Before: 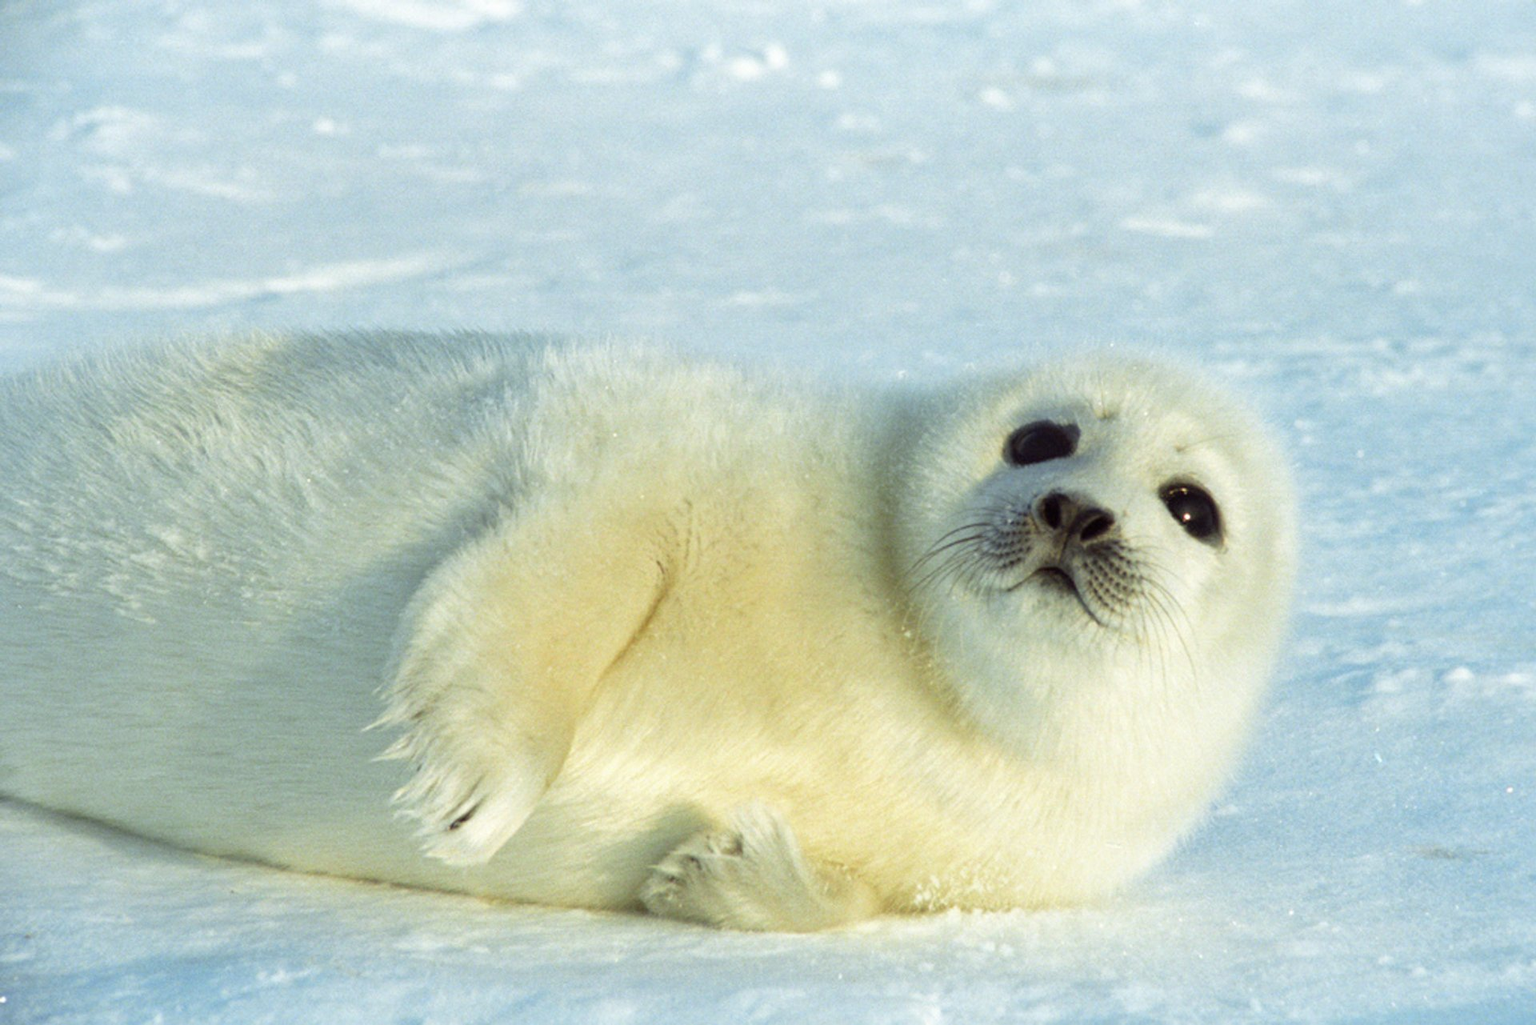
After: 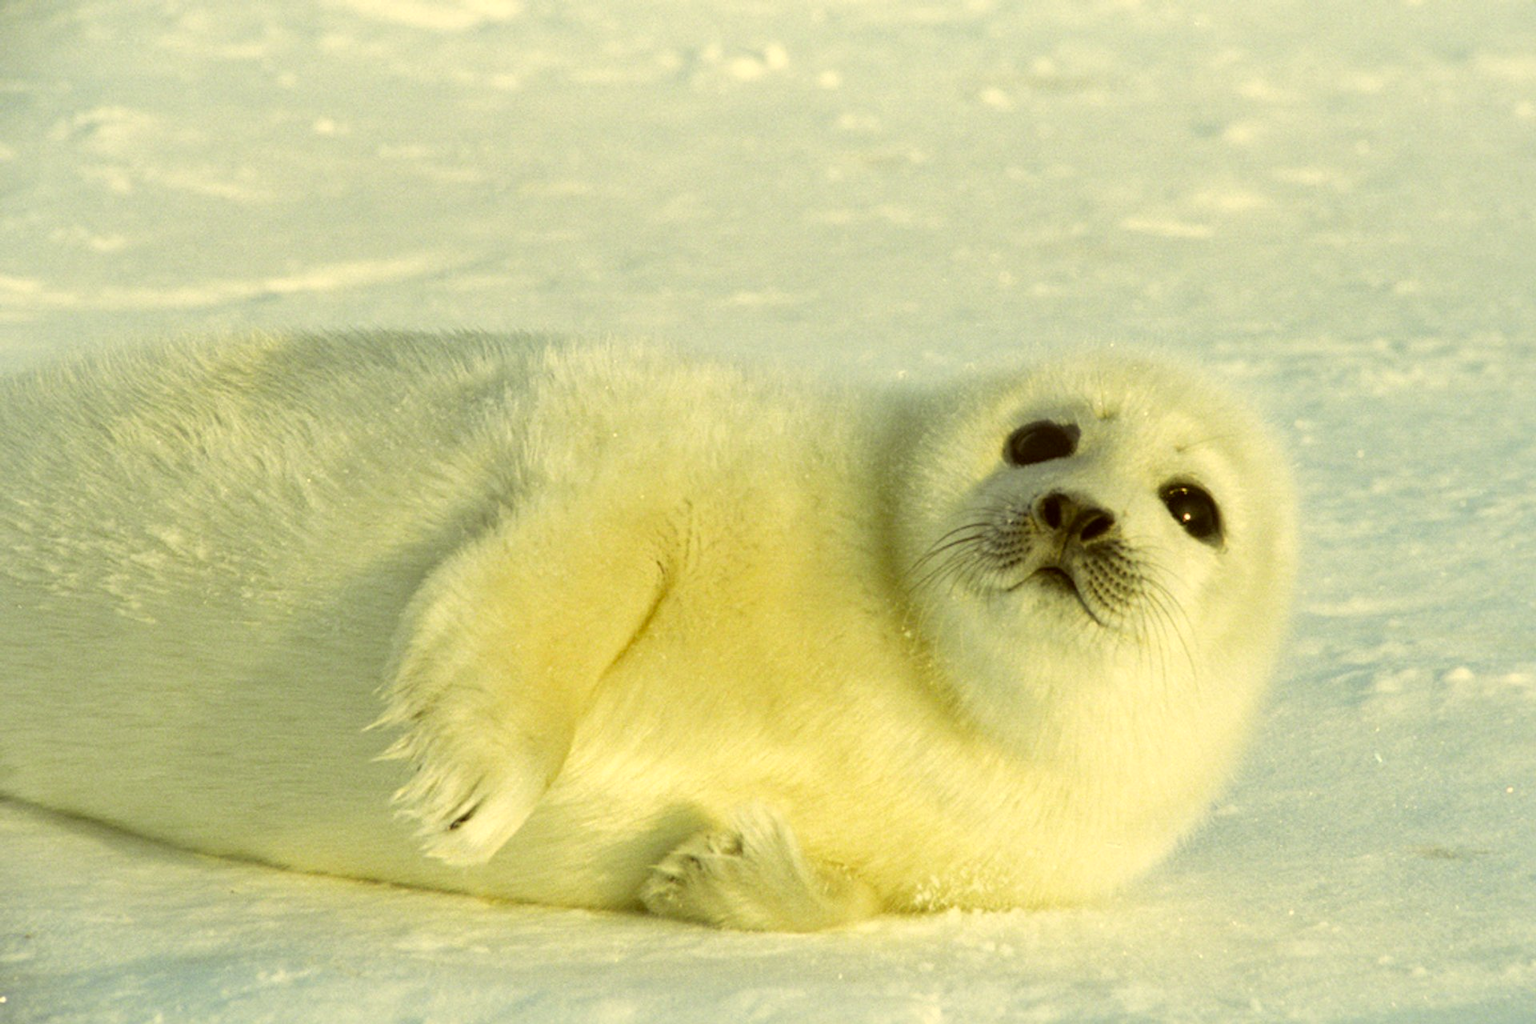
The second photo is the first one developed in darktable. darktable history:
contrast brightness saturation: saturation -0.05
color correction: highlights a* 0.162, highlights b* 29.53, shadows a* -0.162, shadows b* 21.09
